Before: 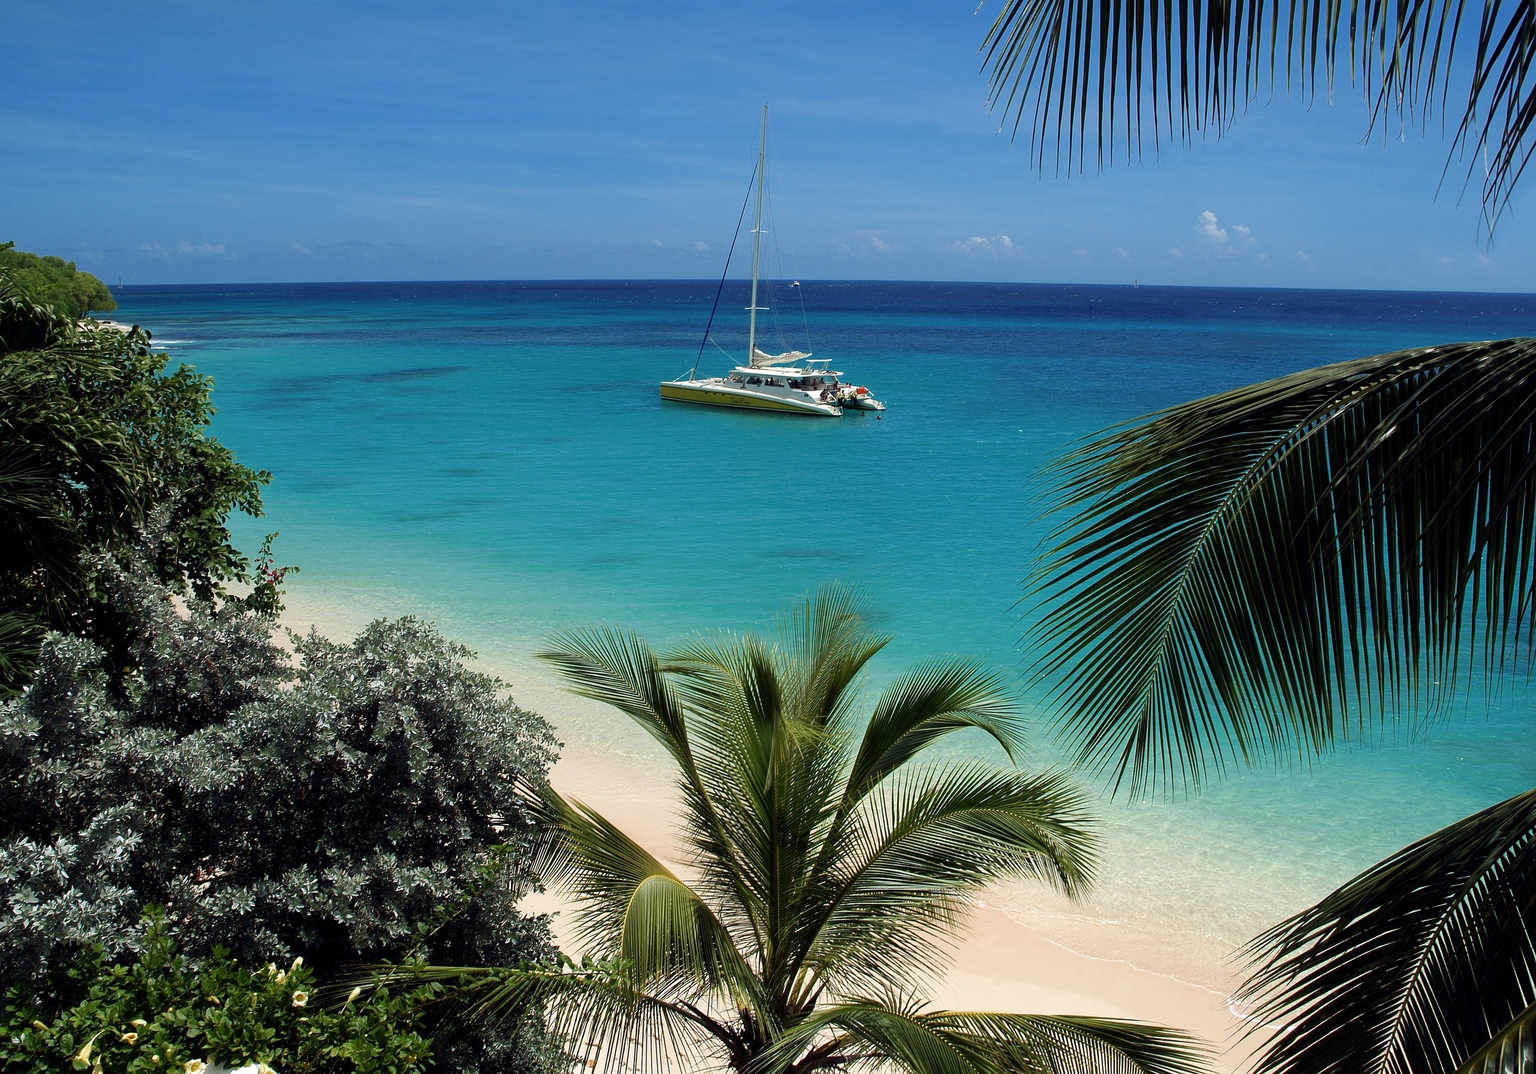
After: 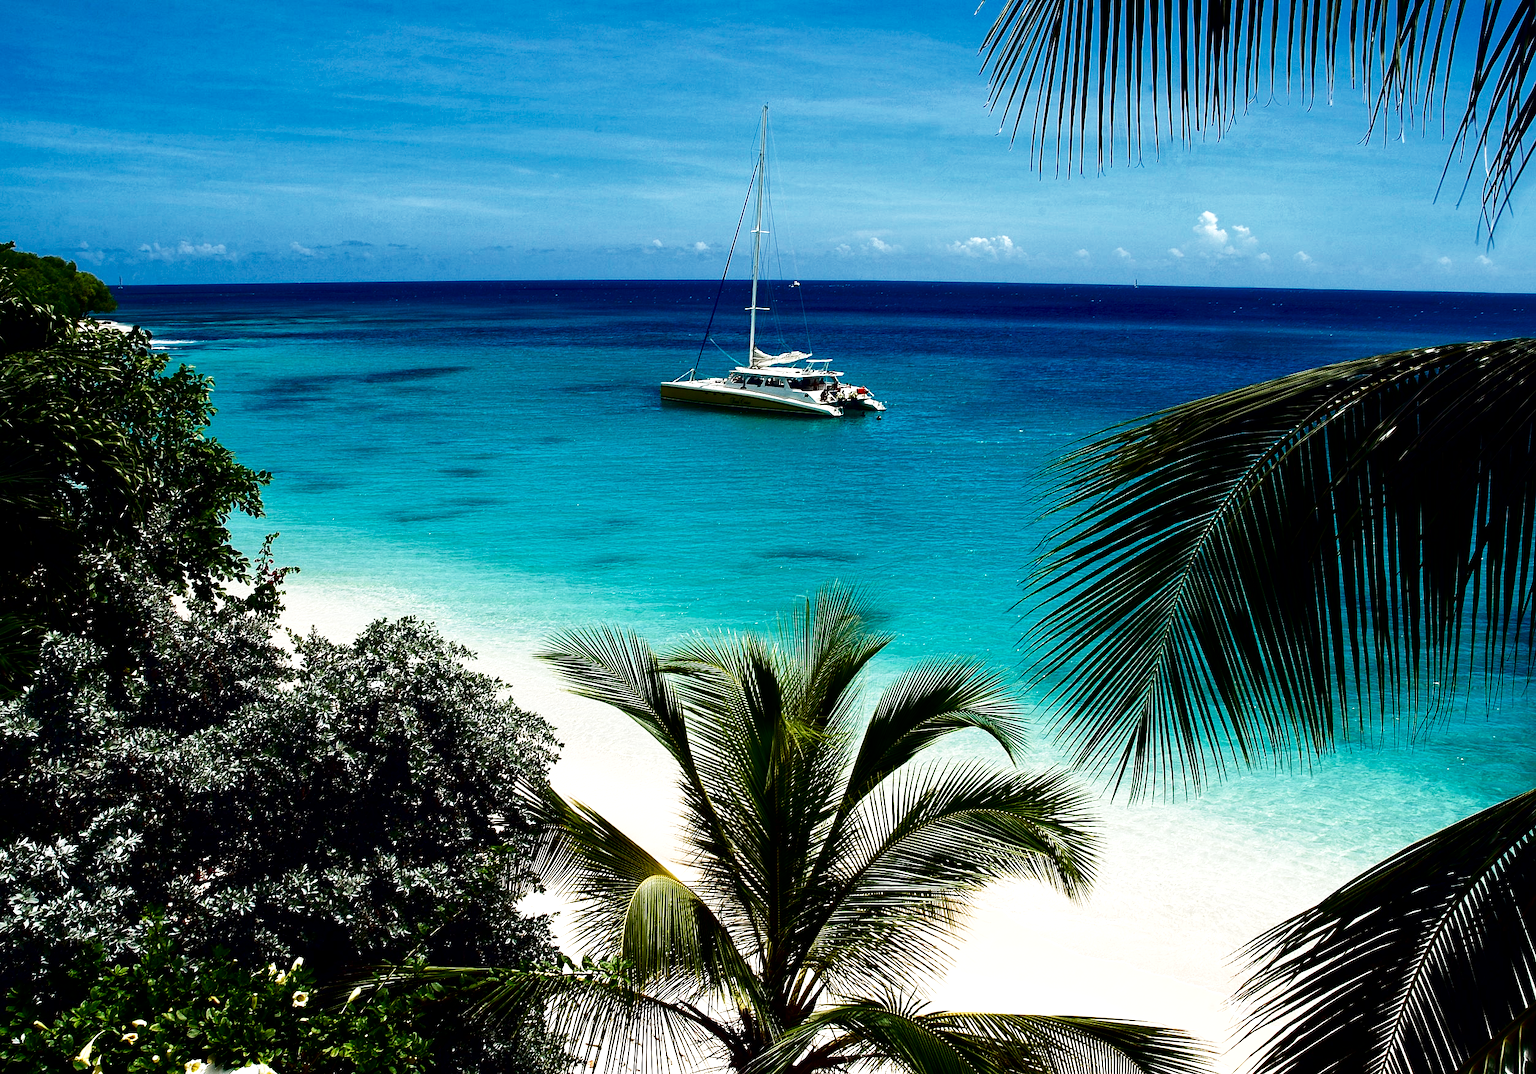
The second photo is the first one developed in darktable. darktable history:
base curve: curves: ch0 [(0, 0) (0.557, 0.834) (1, 1)], preserve colors none
local contrast: mode bilateral grid, contrast 19, coarseness 51, detail 130%, midtone range 0.2
contrast brightness saturation: contrast 0.093, brightness -0.581, saturation 0.174
tone equalizer: -8 EV -0.767 EV, -7 EV -0.691 EV, -6 EV -0.59 EV, -5 EV -0.389 EV, -3 EV 0.37 EV, -2 EV 0.6 EV, -1 EV 0.694 EV, +0 EV 0.756 EV, edges refinement/feathering 500, mask exposure compensation -1.57 EV, preserve details no
